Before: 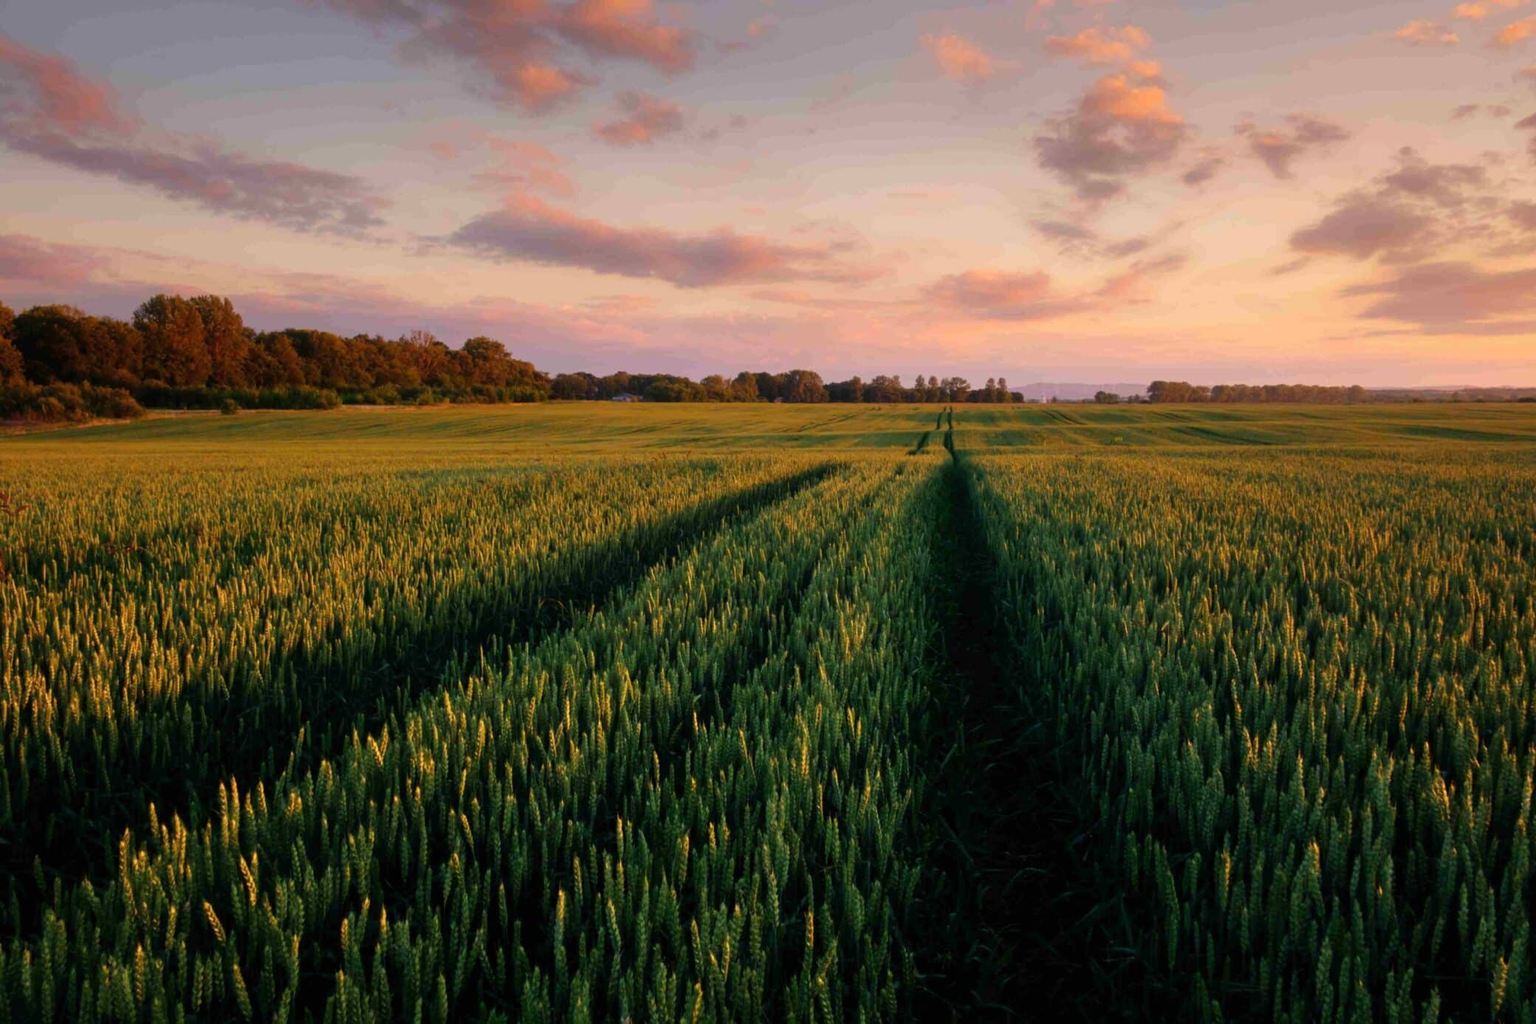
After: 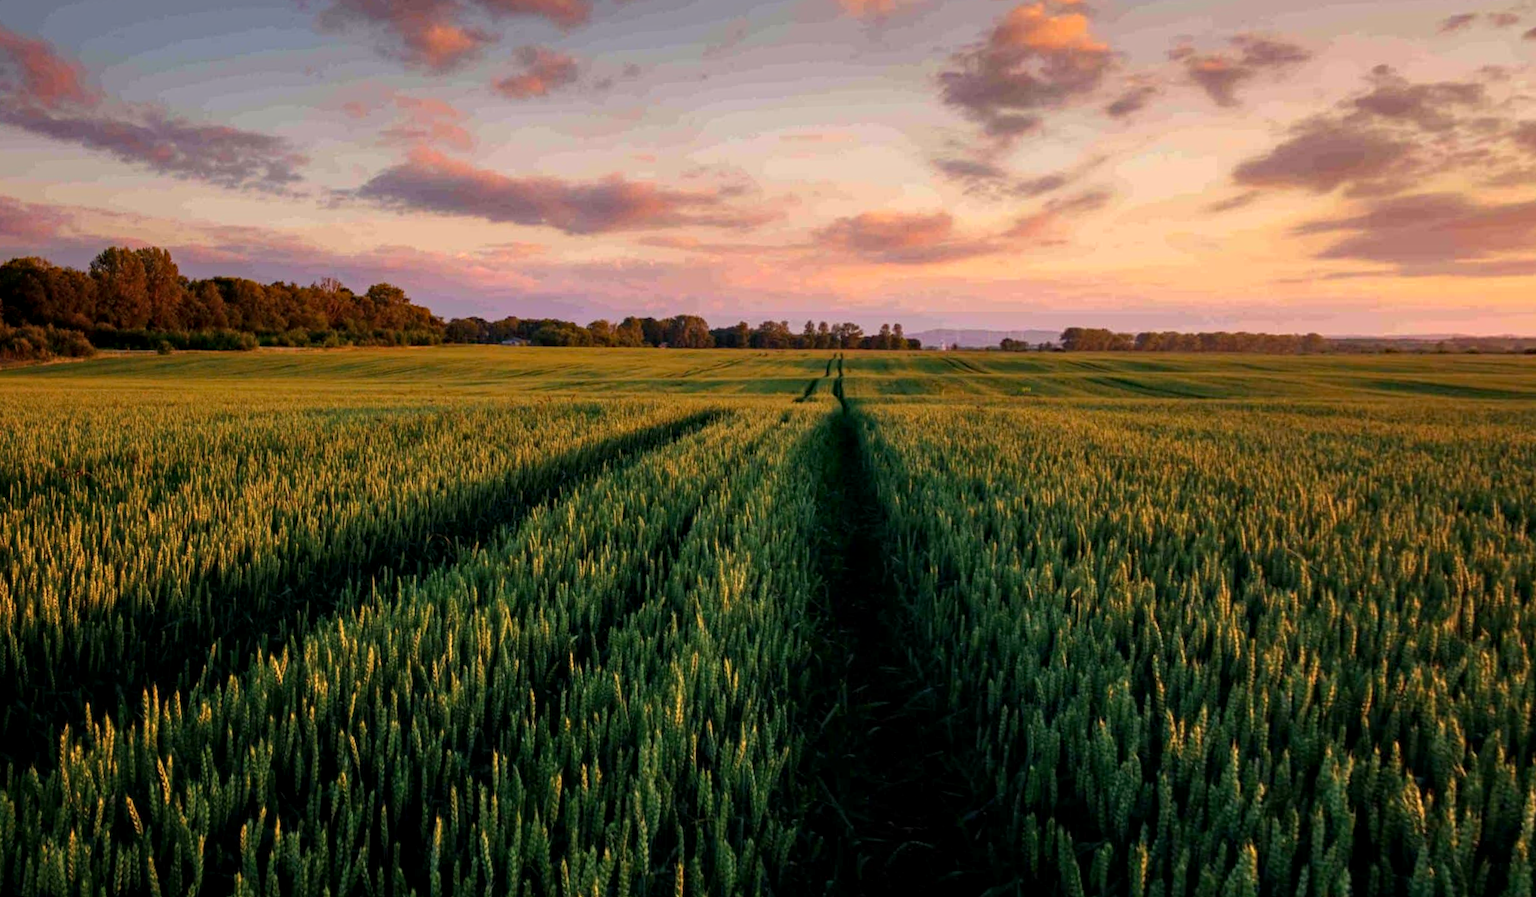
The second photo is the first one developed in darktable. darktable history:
haze removal: strength 0.29, distance 0.25, compatibility mode true, adaptive false
rotate and perspective: rotation 1.69°, lens shift (vertical) -0.023, lens shift (horizontal) -0.291, crop left 0.025, crop right 0.988, crop top 0.092, crop bottom 0.842
local contrast: on, module defaults
